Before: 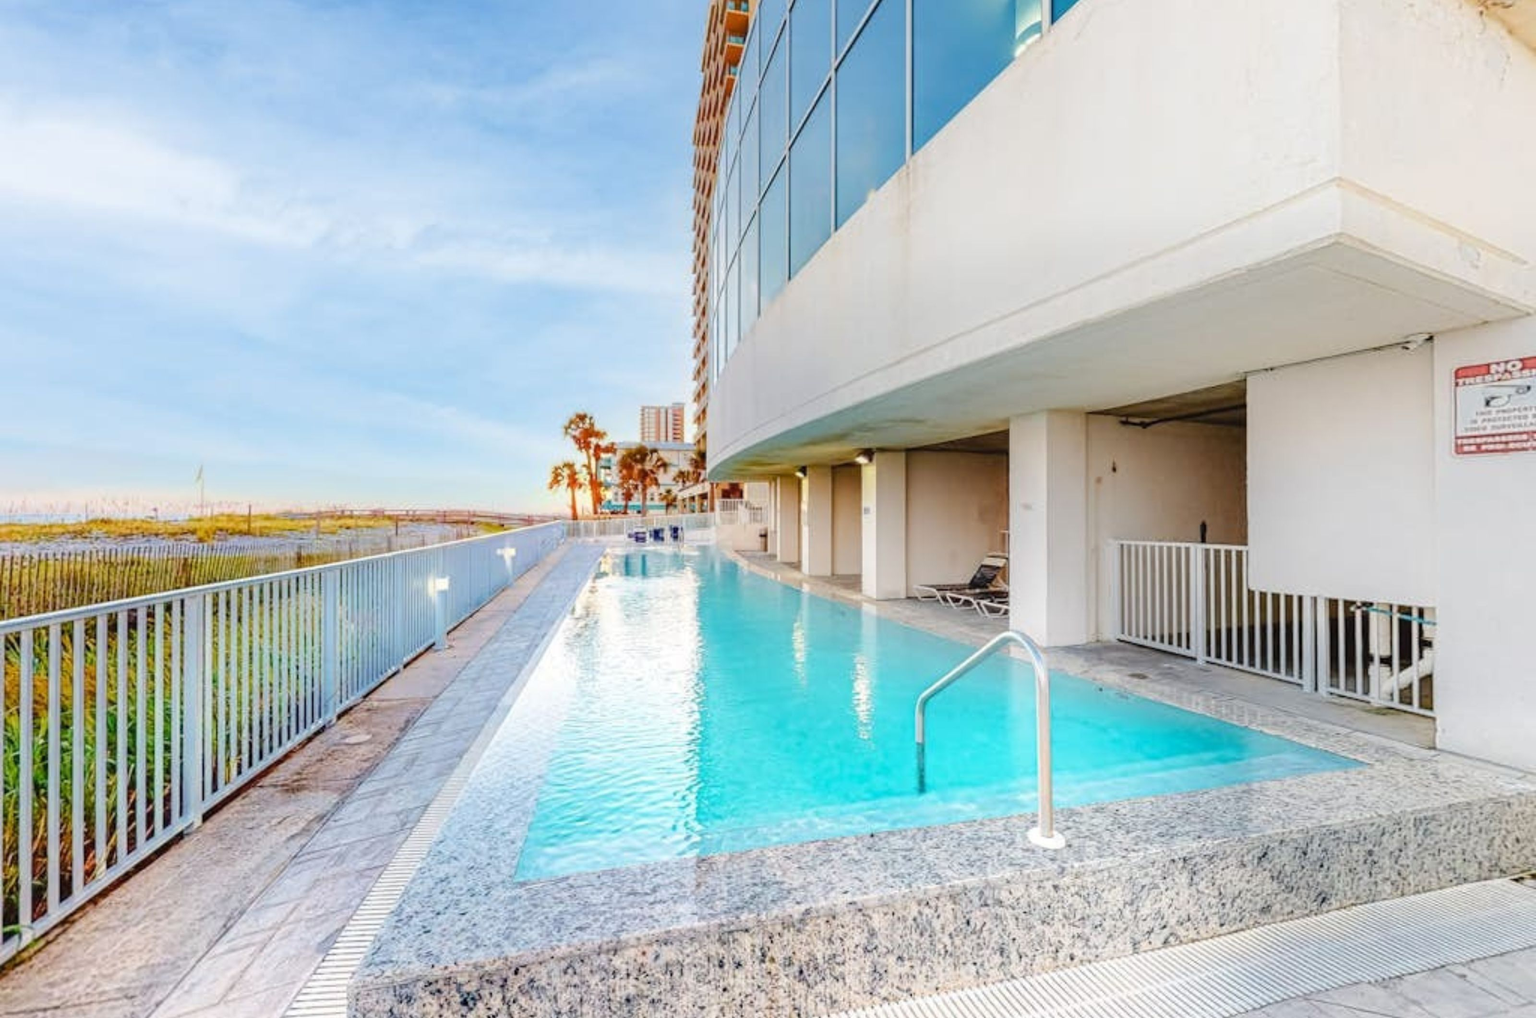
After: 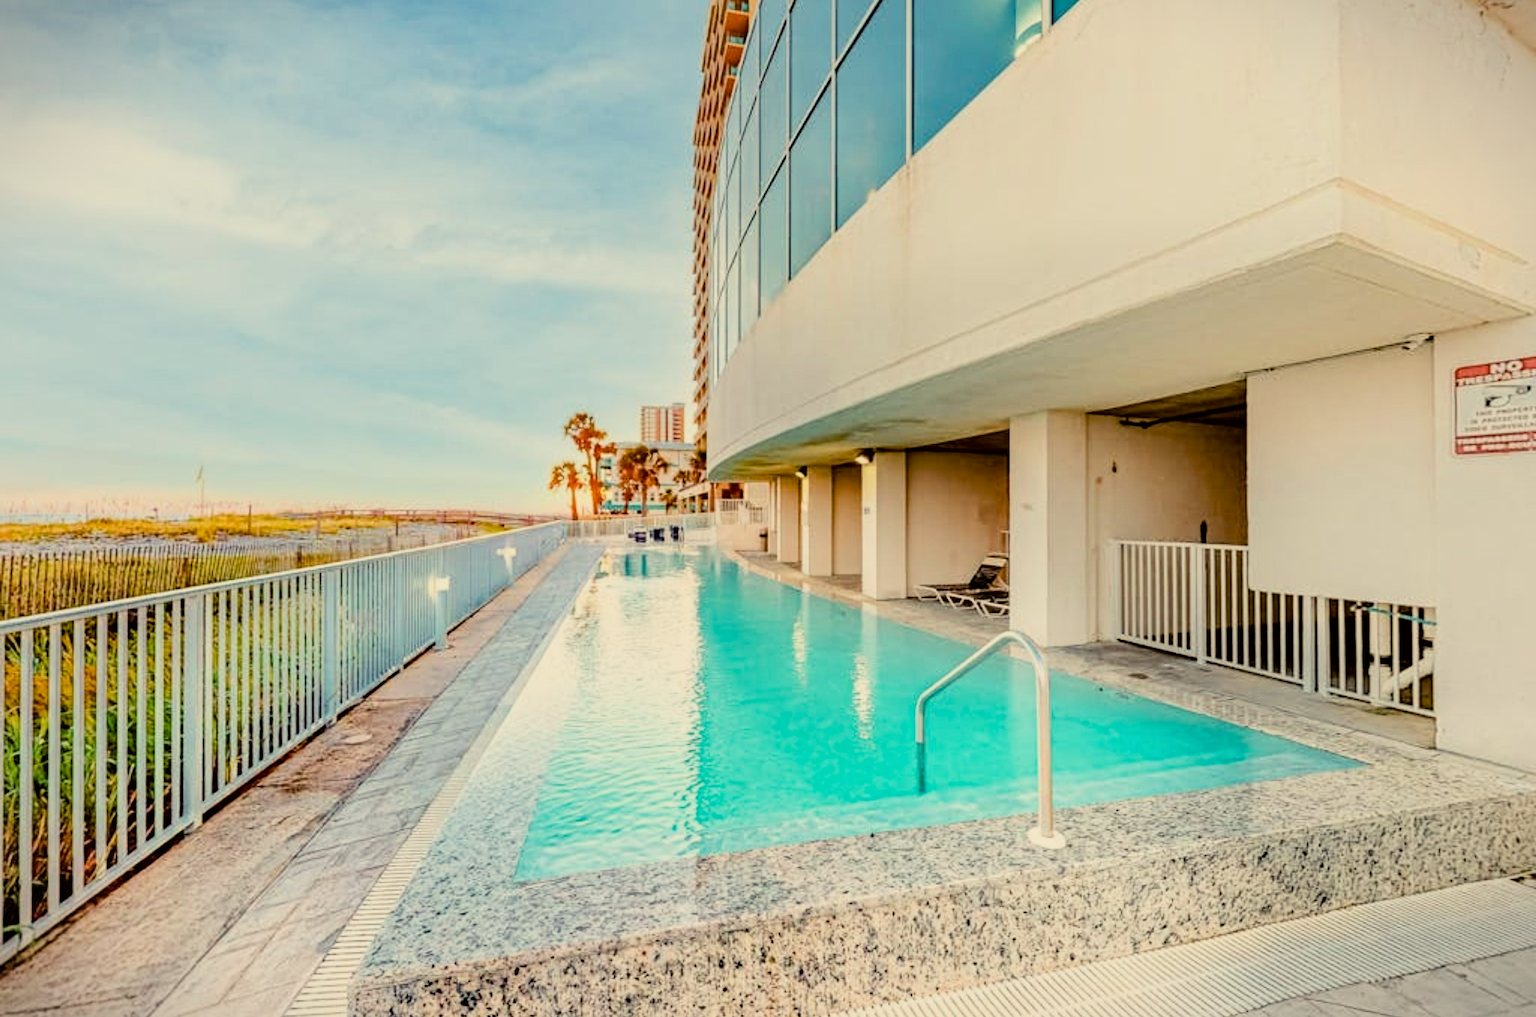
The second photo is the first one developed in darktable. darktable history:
haze removal: compatibility mode true, adaptive false
color balance: lift [1, 1.015, 1.004, 0.985], gamma [1, 0.958, 0.971, 1.042], gain [1, 0.956, 0.977, 1.044]
filmic rgb: black relative exposure -5 EV, hardness 2.88, contrast 1.3, highlights saturation mix -10%
local contrast: mode bilateral grid, contrast 20, coarseness 50, detail 120%, midtone range 0.2
vignetting: fall-off start 100%, brightness -0.406, saturation -0.3, width/height ratio 1.324, dithering 8-bit output, unbound false
white balance: red 1.08, blue 0.791
